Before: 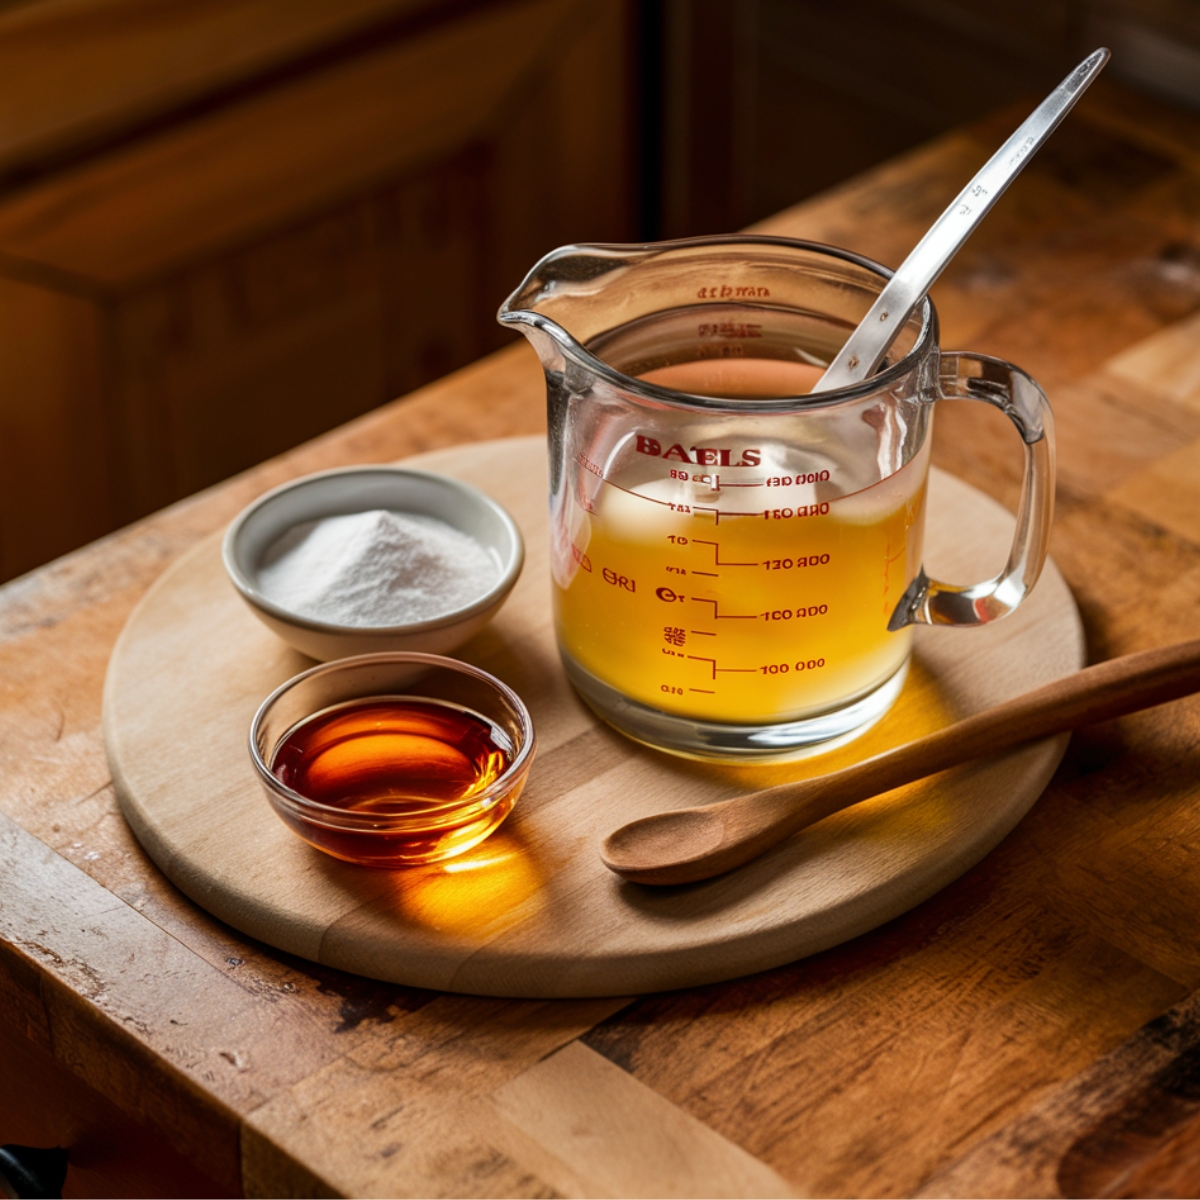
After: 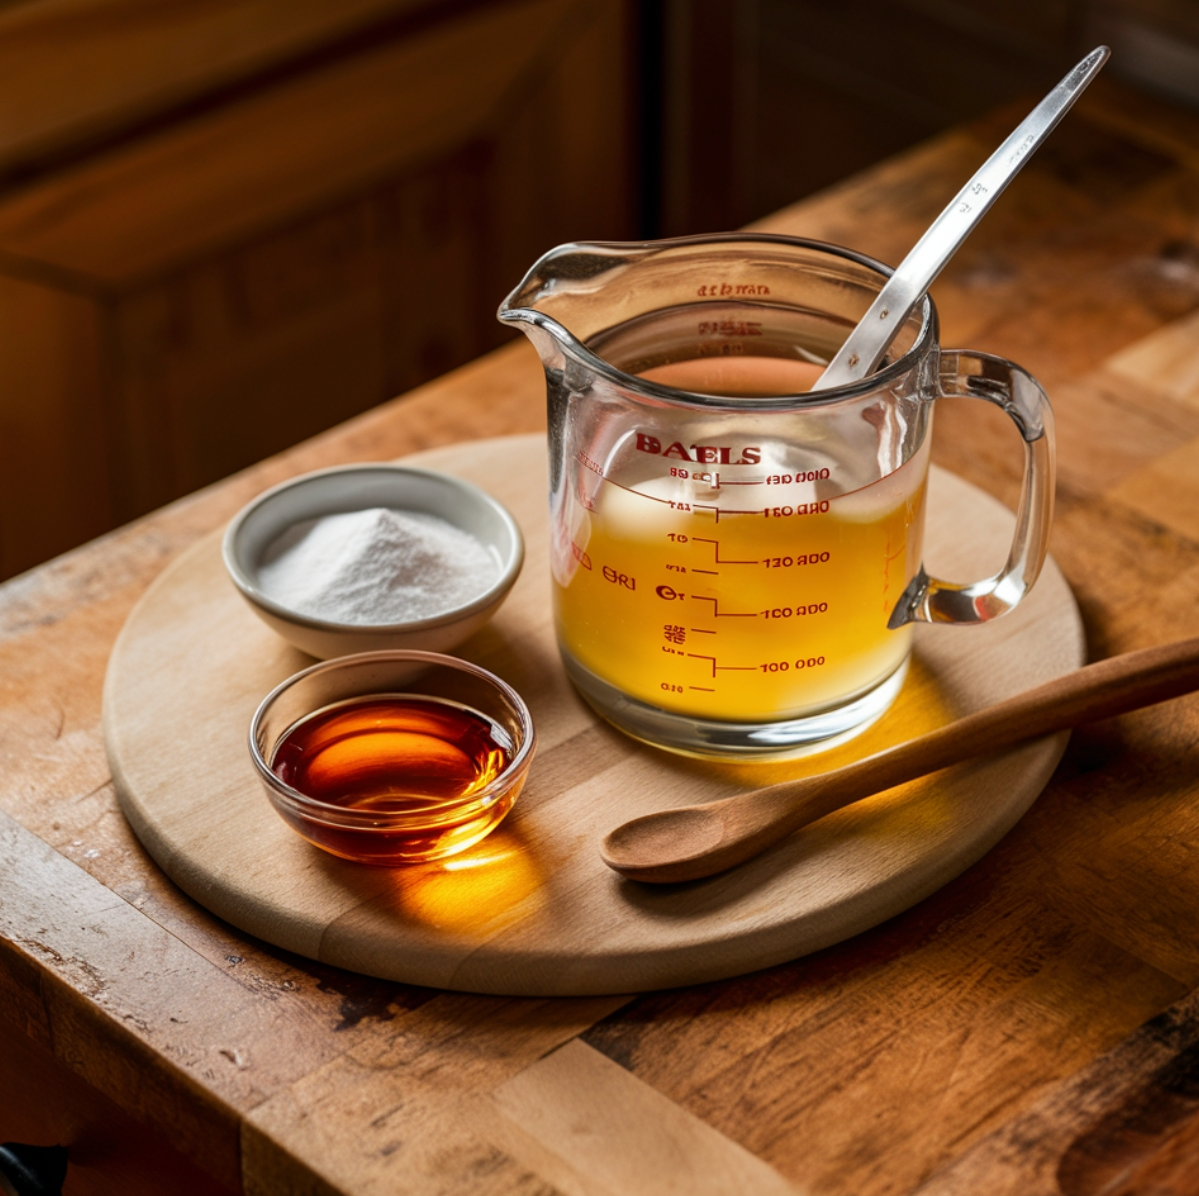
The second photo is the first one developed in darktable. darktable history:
crop: top 0.224%, bottom 0.105%
